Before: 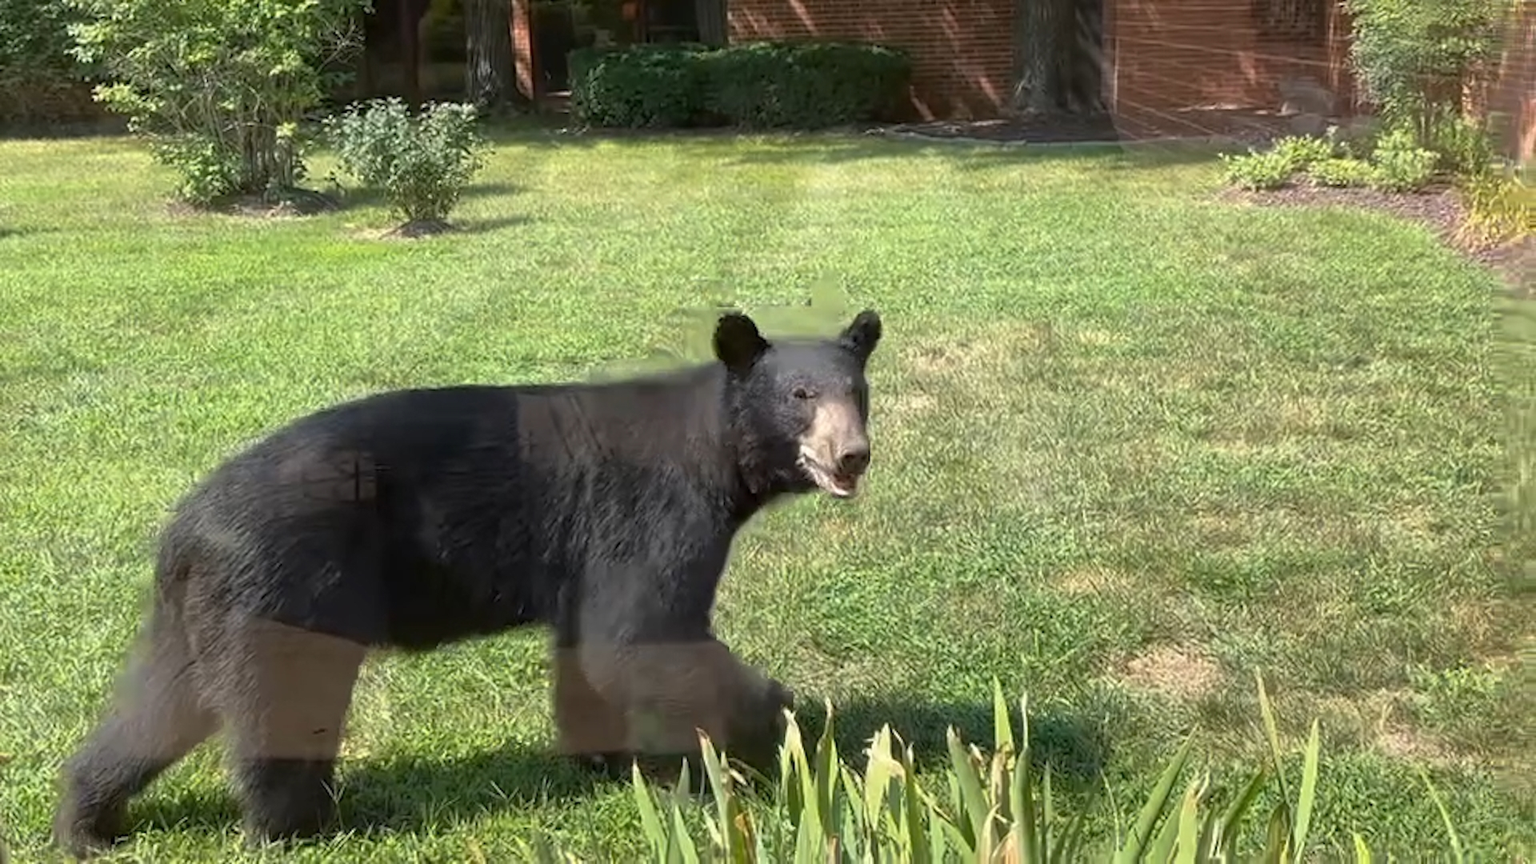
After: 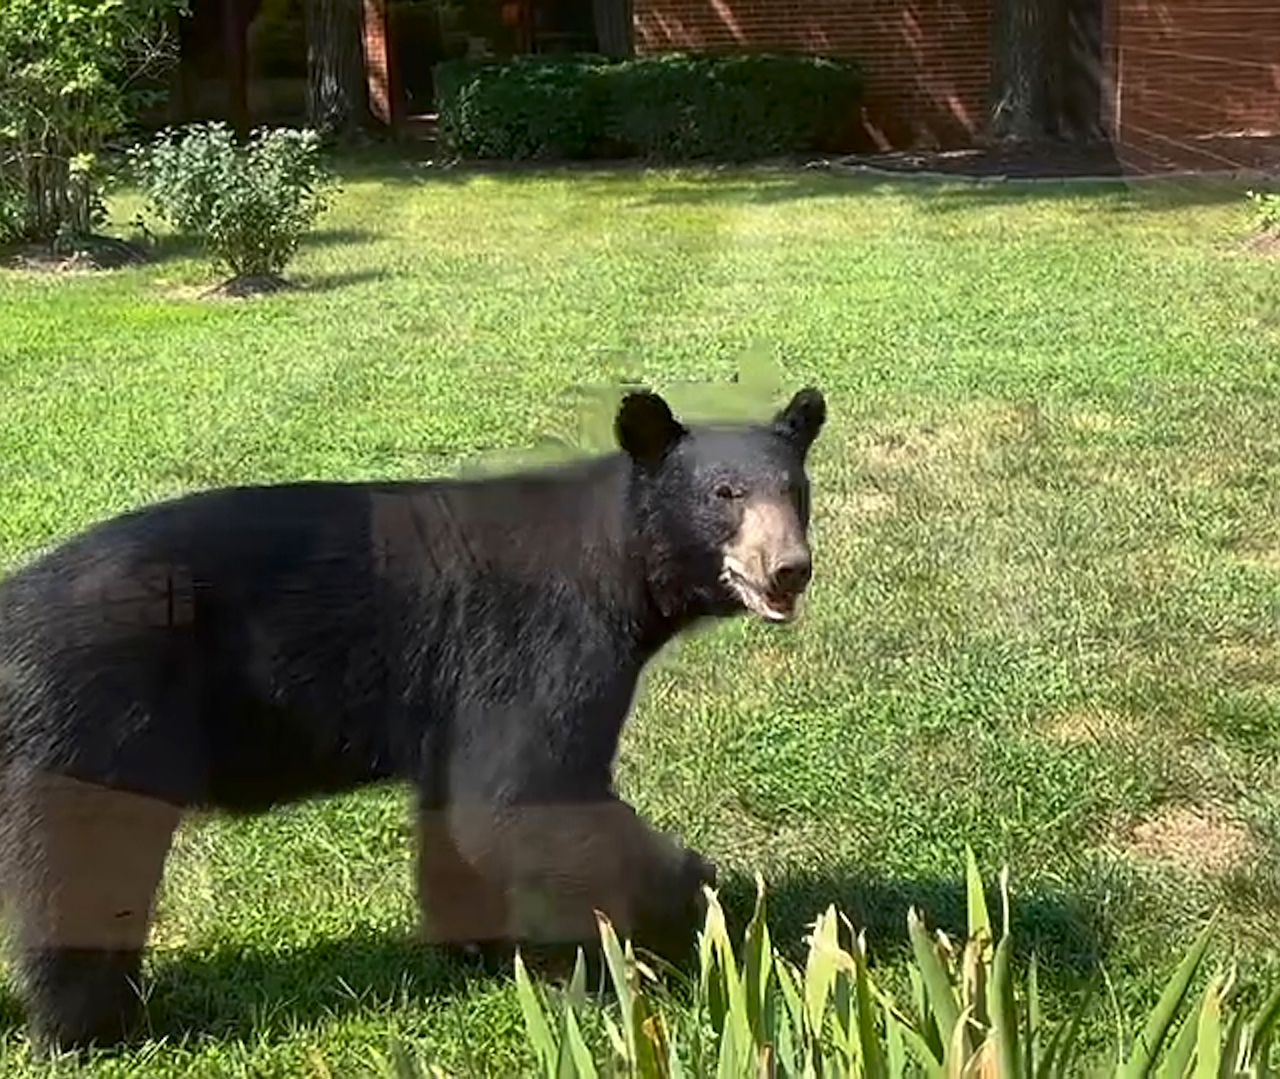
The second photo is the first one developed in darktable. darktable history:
crop and rotate: left 14.379%, right 18.926%
sharpen: on, module defaults
contrast brightness saturation: contrast 0.129, brightness -0.057, saturation 0.159
